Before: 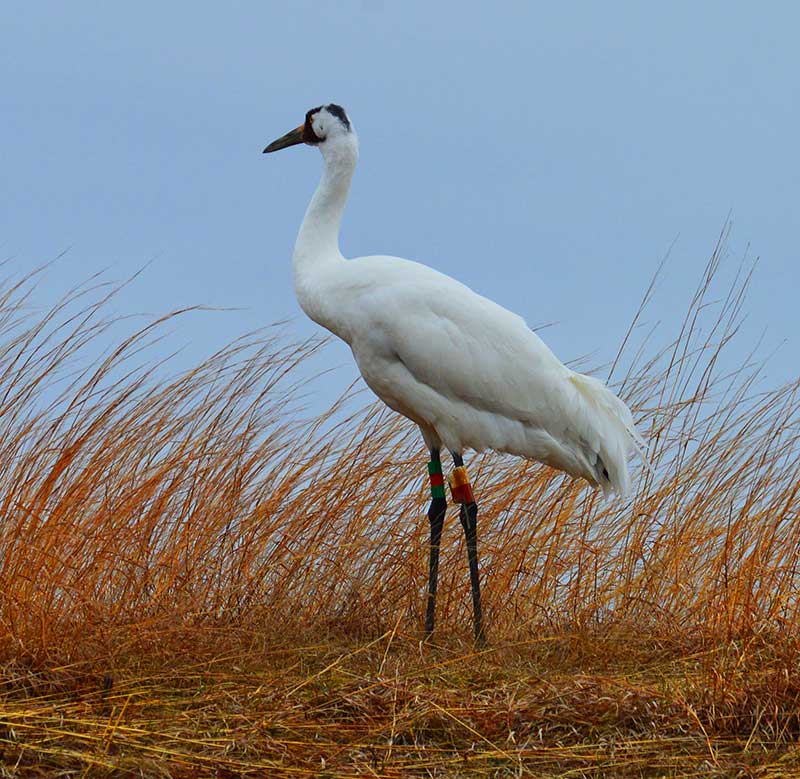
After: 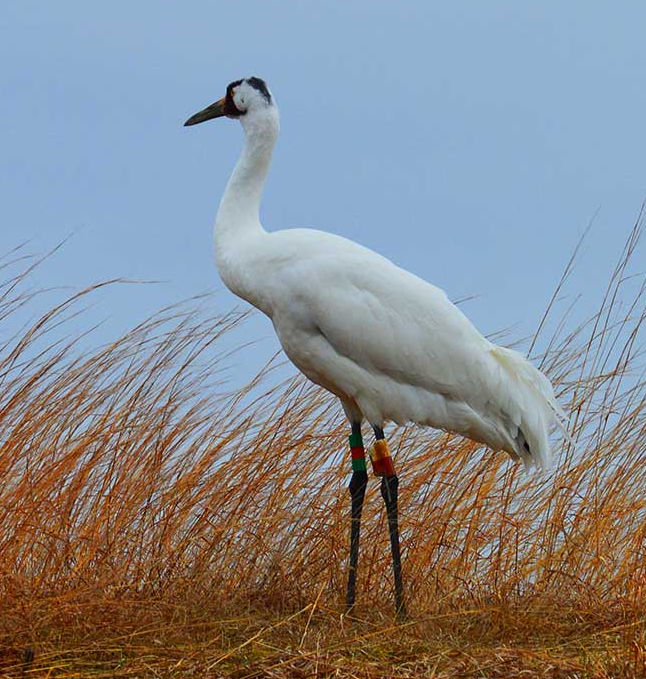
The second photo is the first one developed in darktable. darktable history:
crop: left 9.95%, top 3.482%, right 9.264%, bottom 9.234%
